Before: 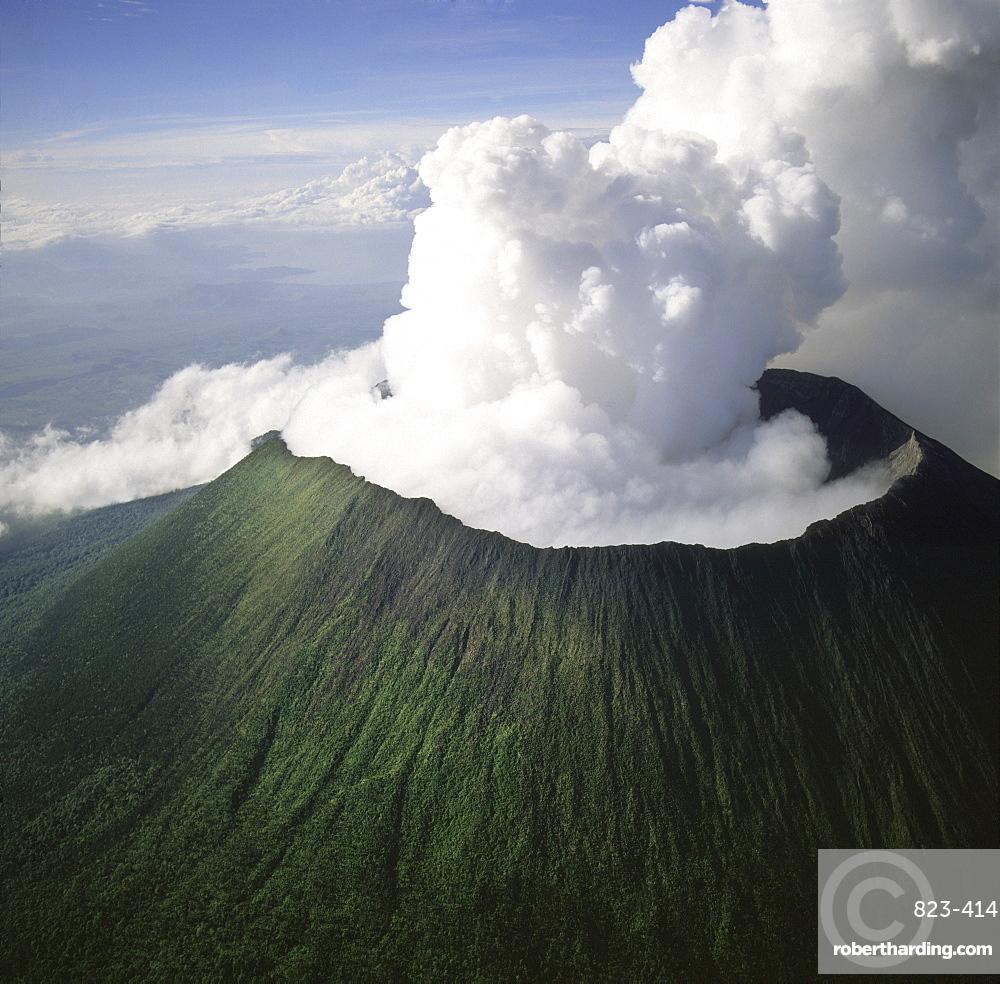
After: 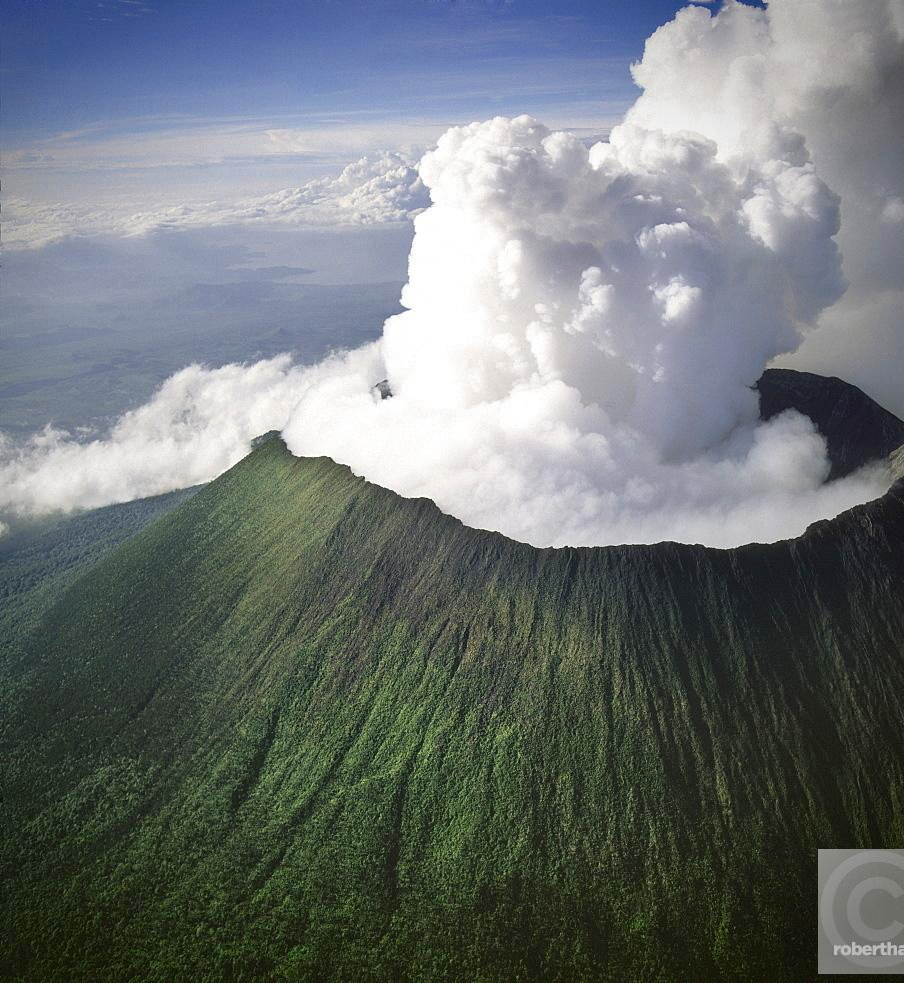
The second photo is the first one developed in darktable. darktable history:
shadows and highlights: soften with gaussian
vignetting: fall-off start 88.53%, fall-off radius 44.2%, saturation 0.376, width/height ratio 1.161
crop: right 9.509%, bottom 0.031%
